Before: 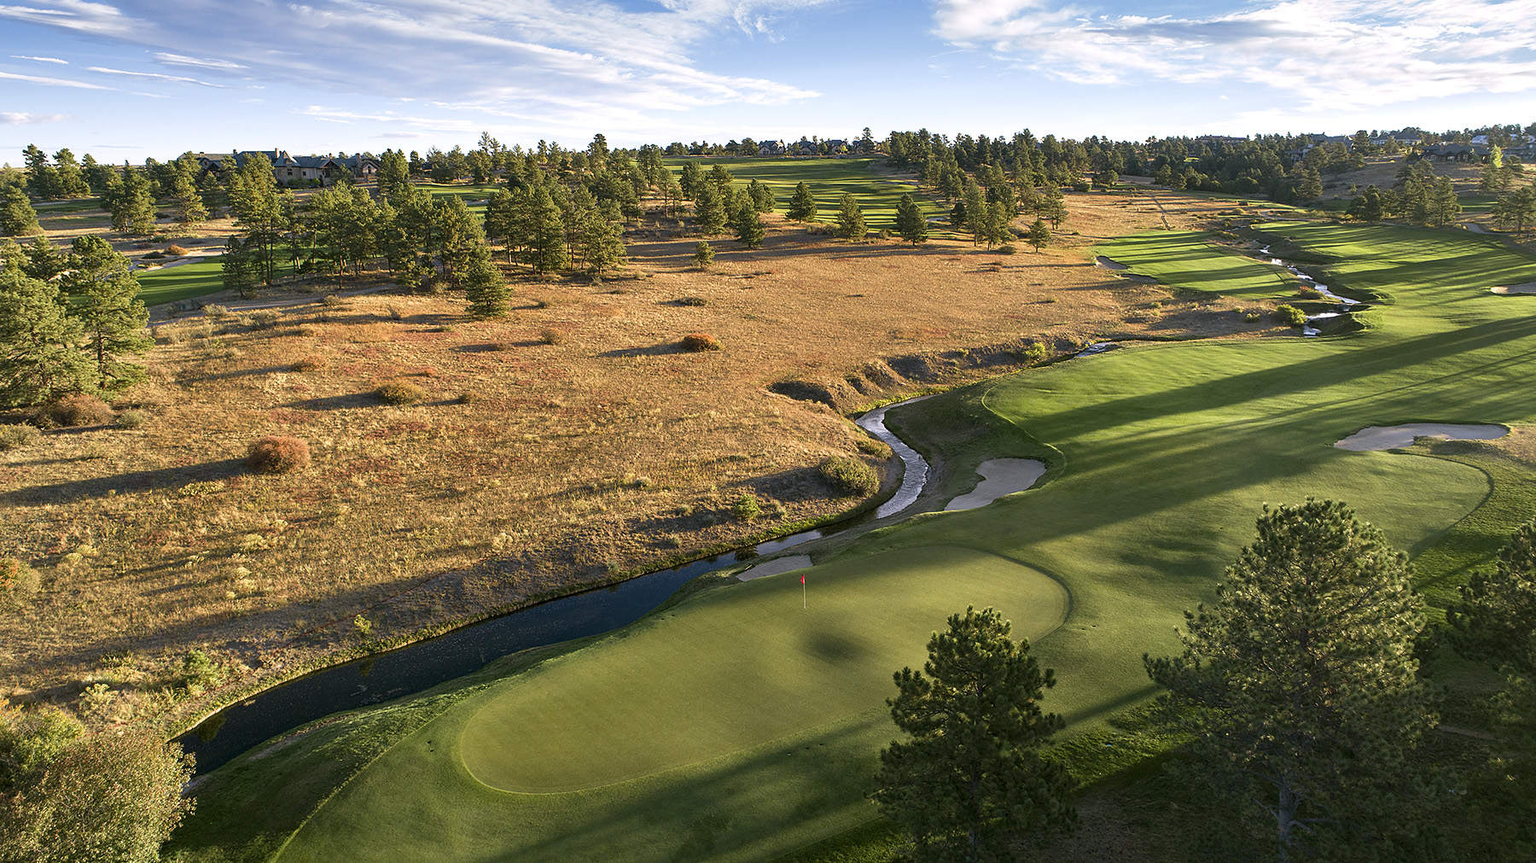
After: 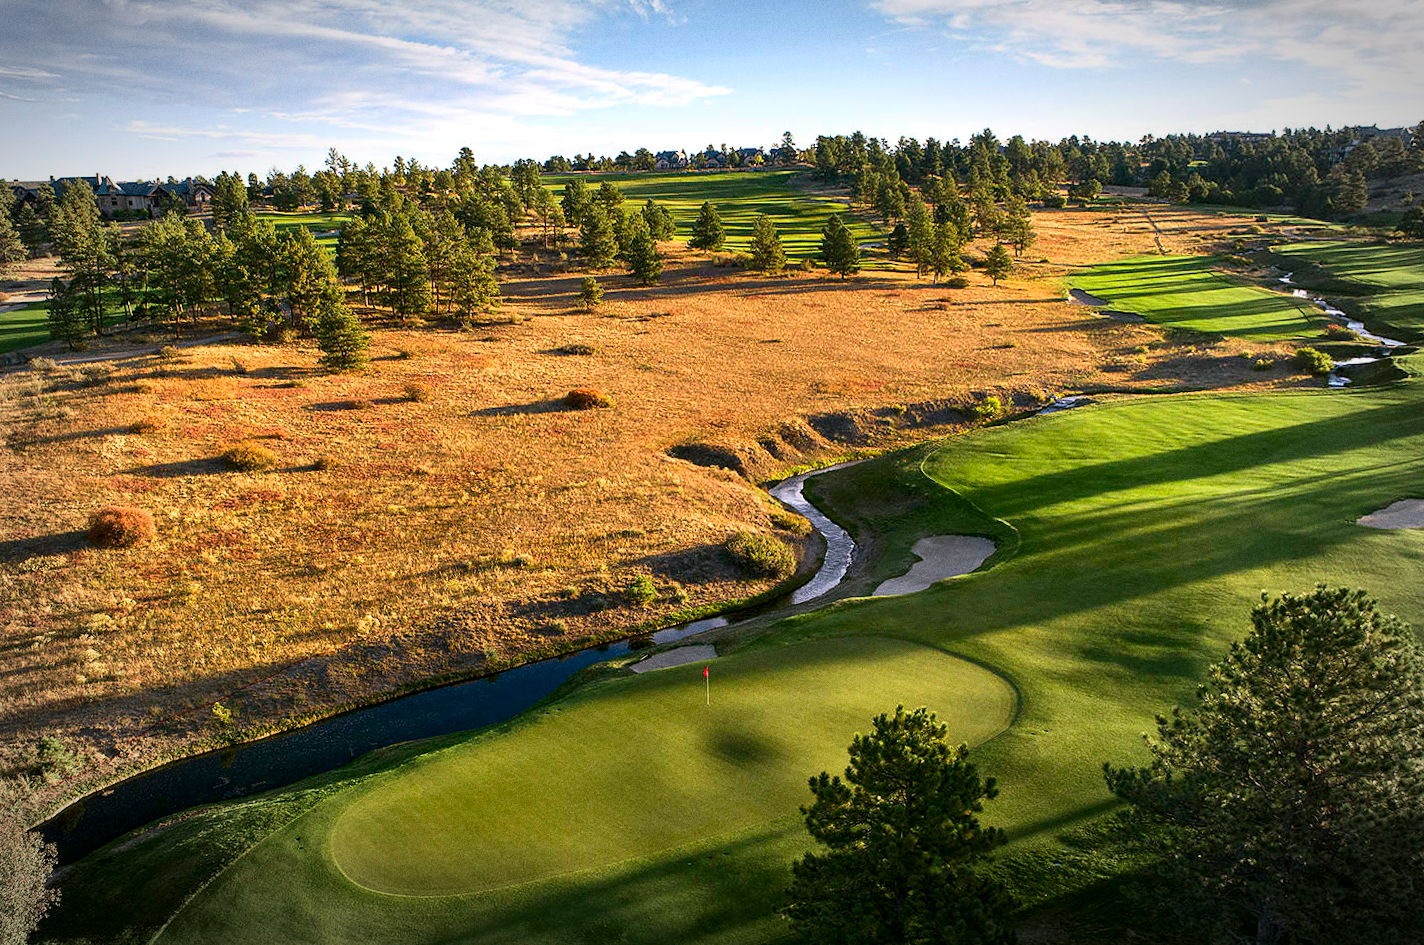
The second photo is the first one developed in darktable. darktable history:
crop: left 7.598%, right 7.873%
local contrast: highlights 100%, shadows 100%, detail 120%, midtone range 0.2
rotate and perspective: rotation 0.062°, lens shift (vertical) 0.115, lens shift (horizontal) -0.133, crop left 0.047, crop right 0.94, crop top 0.061, crop bottom 0.94
exposure: compensate highlight preservation false
vignetting: automatic ratio true
grain: coarseness 0.09 ISO
contrast brightness saturation: contrast 0.16, saturation 0.32
